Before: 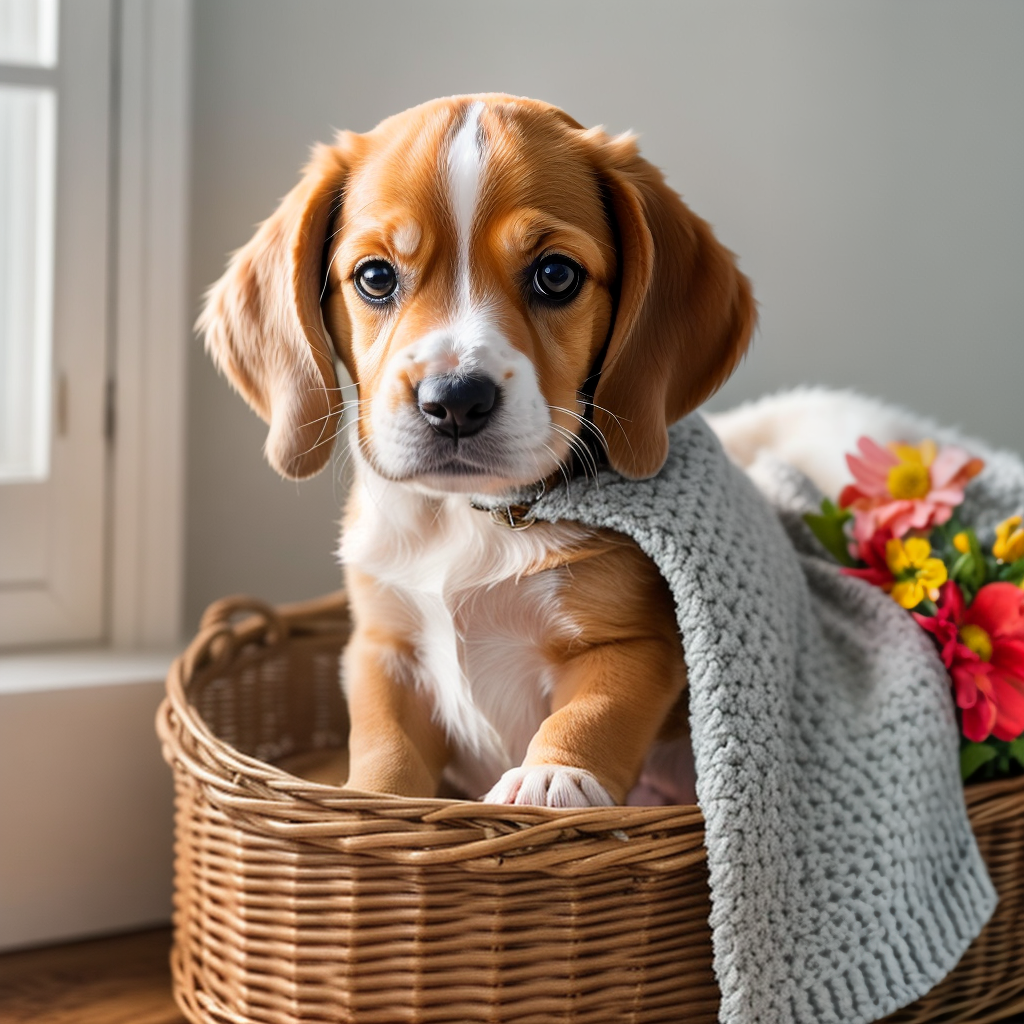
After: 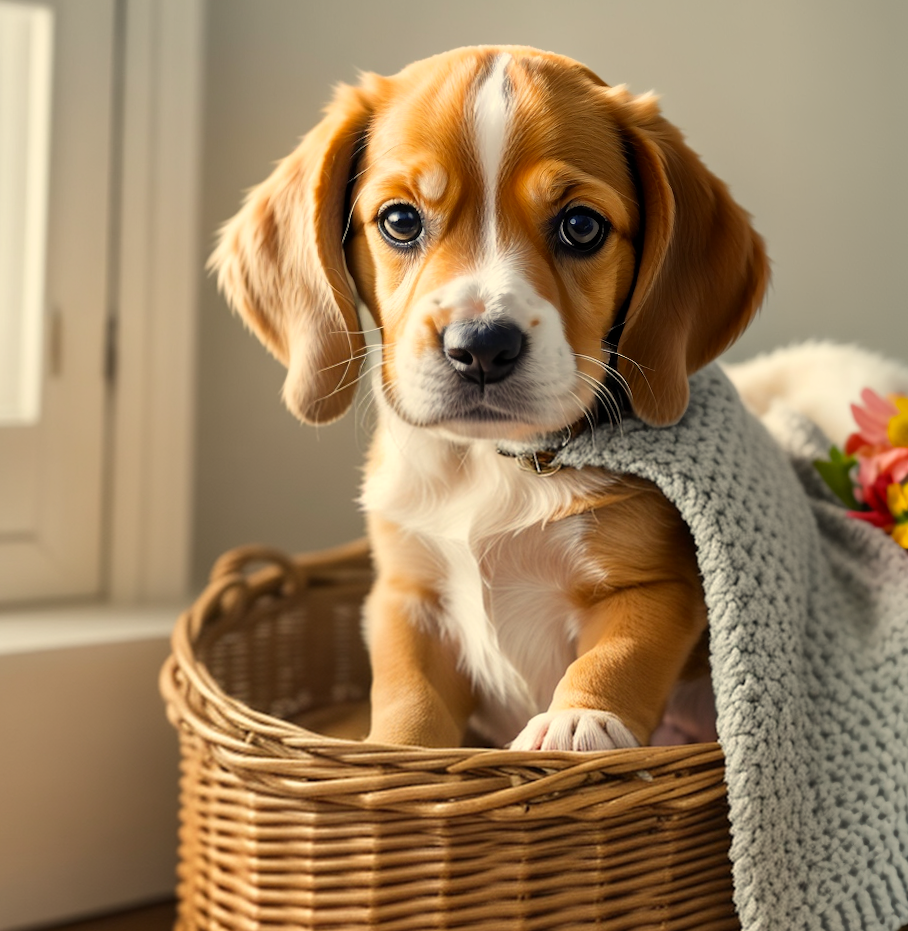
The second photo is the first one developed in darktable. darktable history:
white balance: emerald 1
crop and rotate: left 1.088%, right 8.807%
color correction: highlights a* 1.39, highlights b* 17.83
rotate and perspective: rotation -0.013°, lens shift (vertical) -0.027, lens shift (horizontal) 0.178, crop left 0.016, crop right 0.989, crop top 0.082, crop bottom 0.918
